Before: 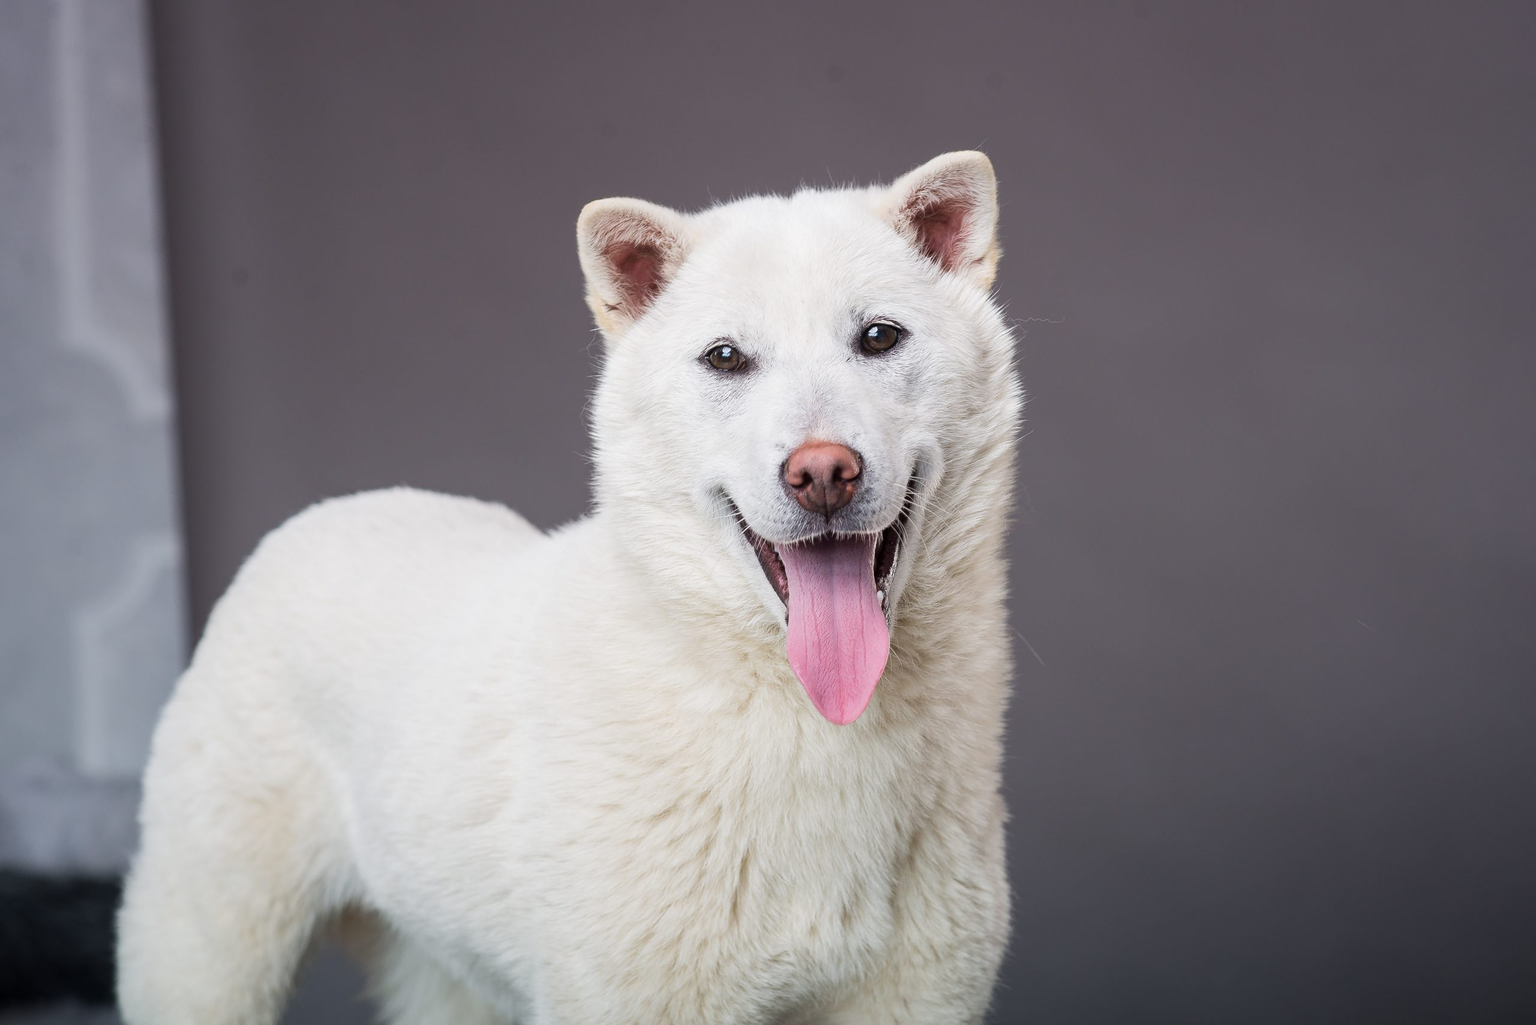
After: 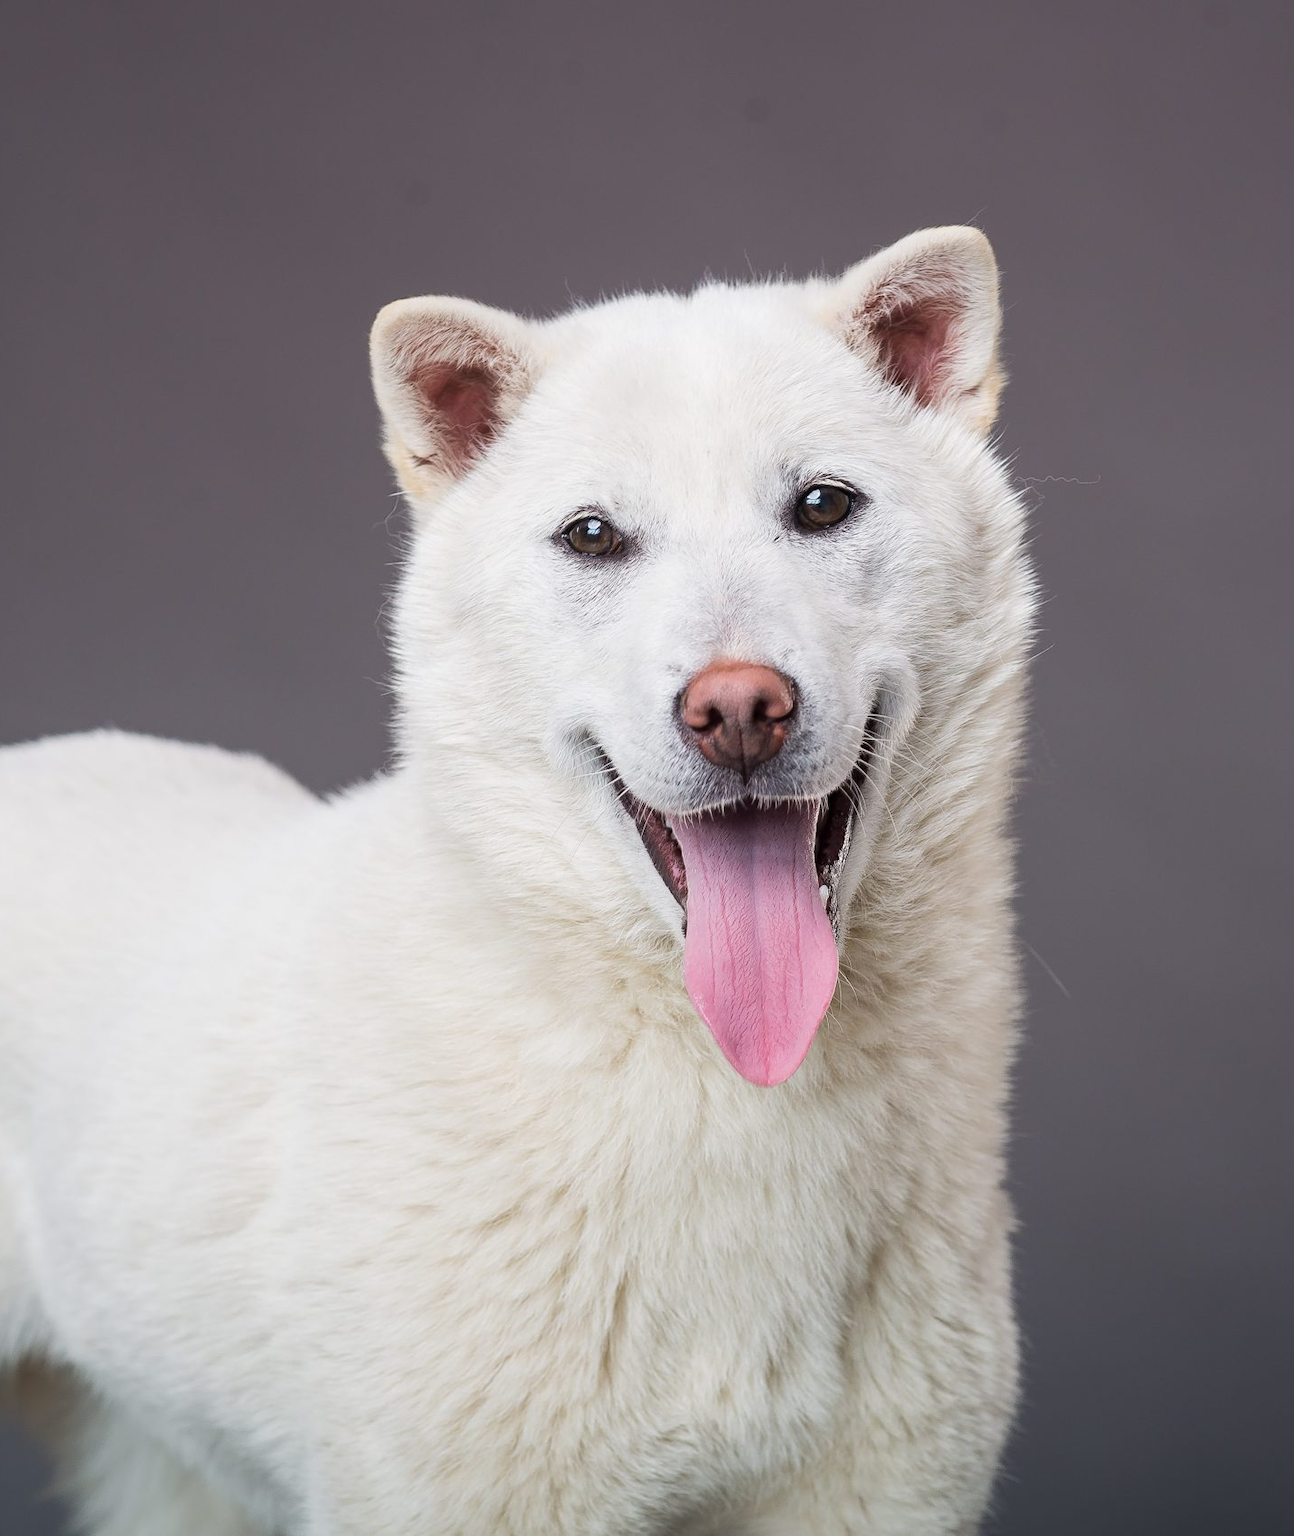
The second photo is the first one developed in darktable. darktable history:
crop: left 21.496%, right 22.254%
white balance: red 1, blue 1
